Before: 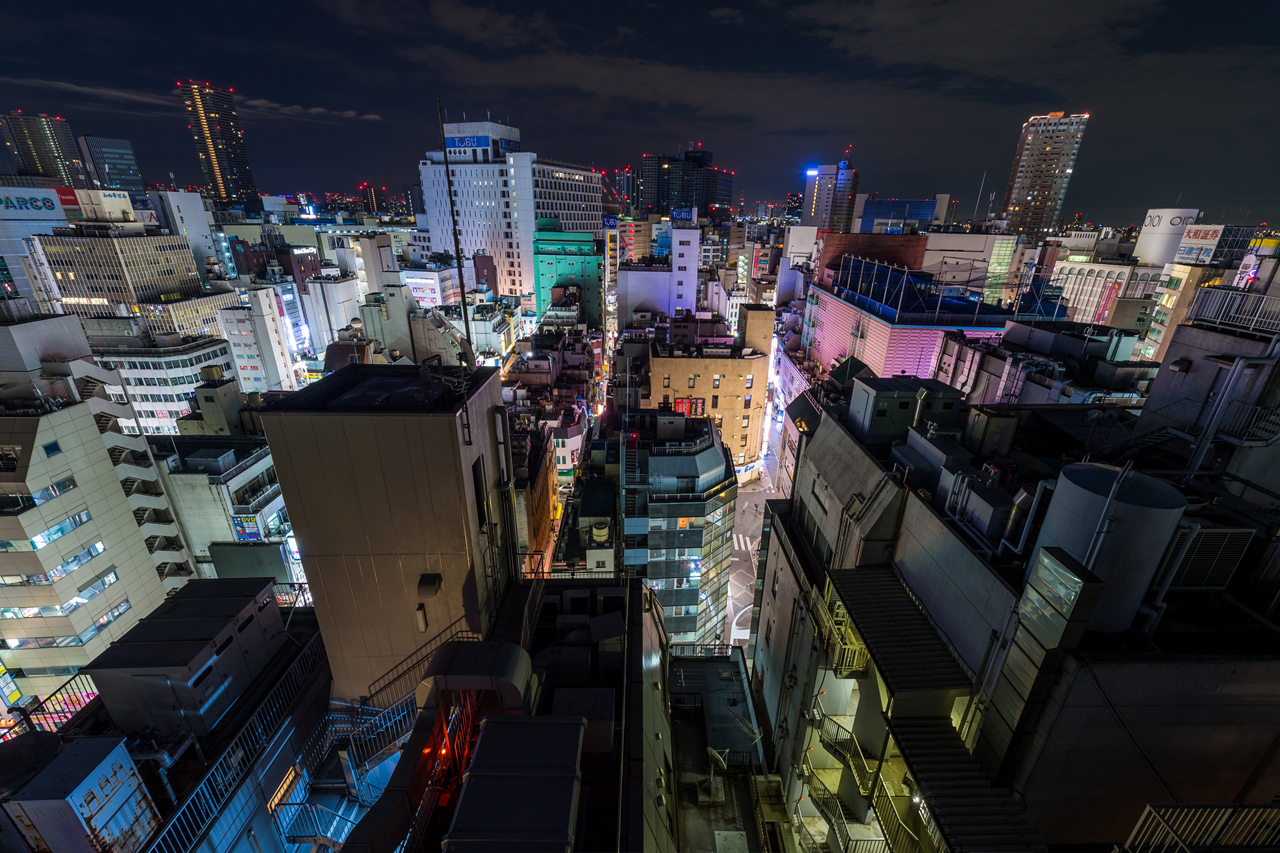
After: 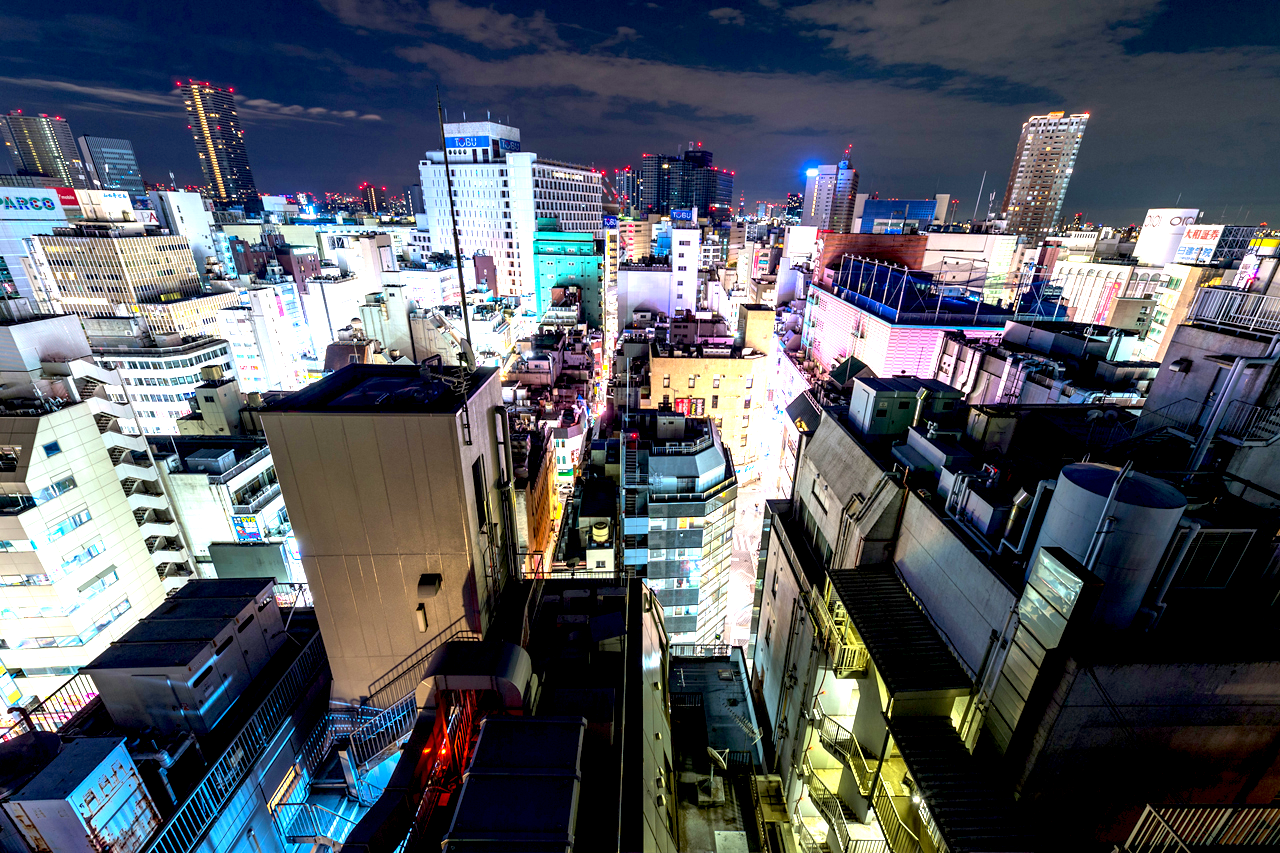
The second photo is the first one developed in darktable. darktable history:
rgb levels: preserve colors max RGB
exposure: black level correction 0.005, exposure 2.084 EV, compensate highlight preservation false
